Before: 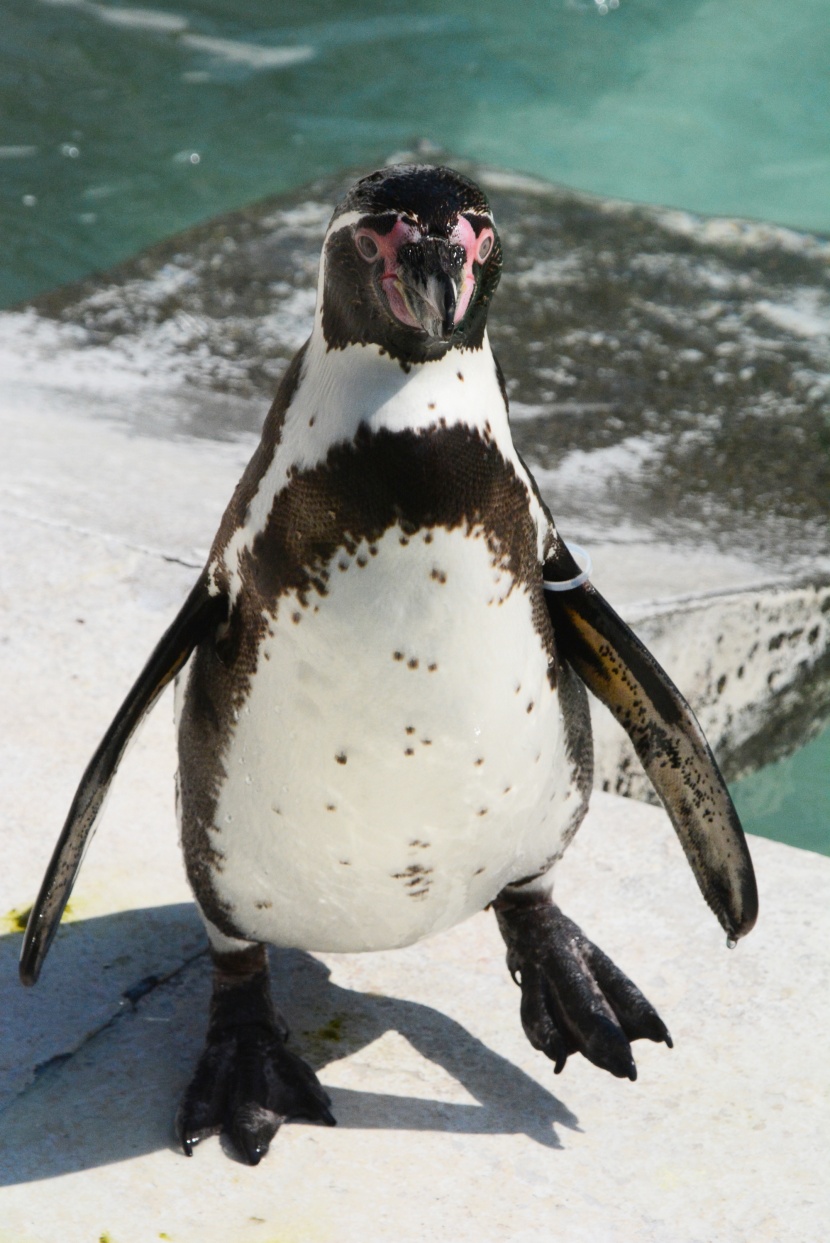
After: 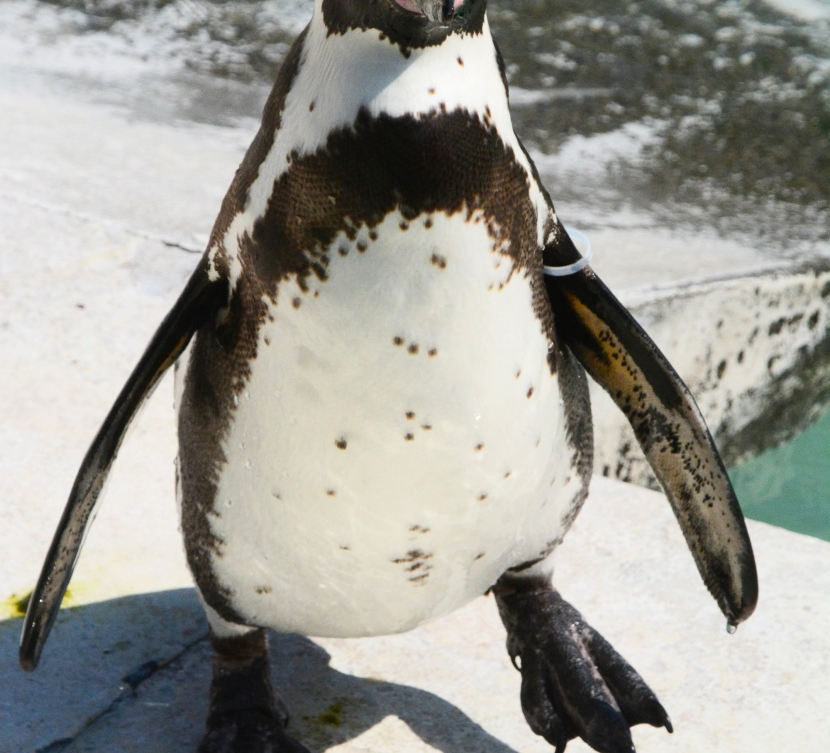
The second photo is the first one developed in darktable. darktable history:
crop and rotate: top 25.4%, bottom 14.006%
contrast brightness saturation: contrast 0.104, brightness 0.029, saturation 0.089
